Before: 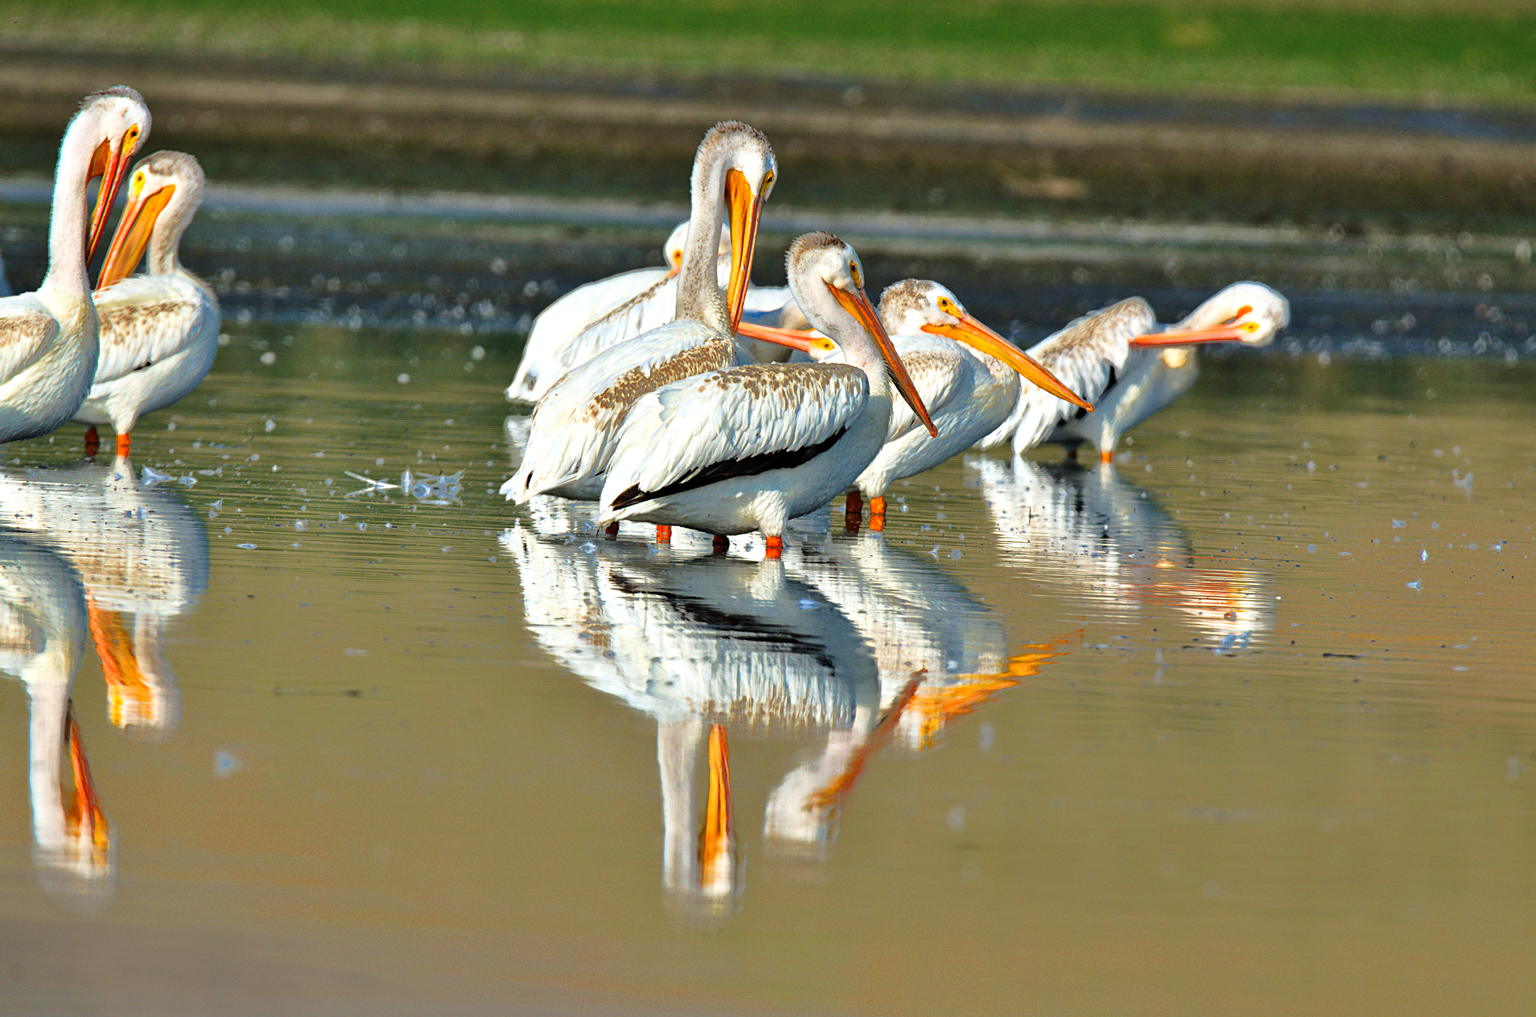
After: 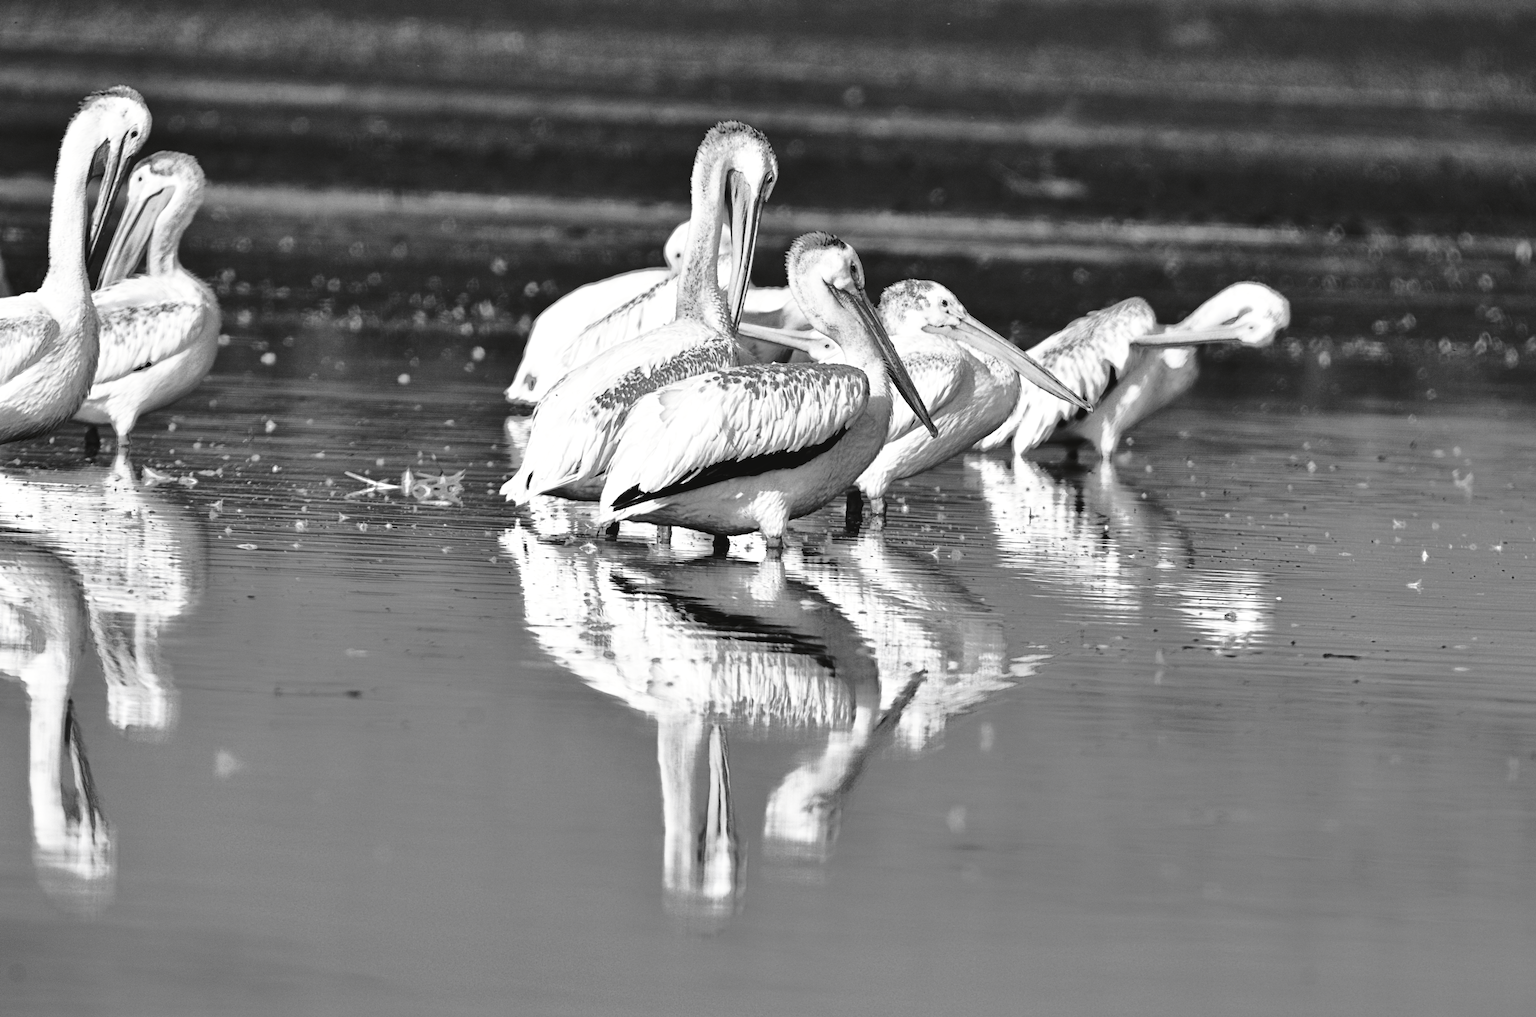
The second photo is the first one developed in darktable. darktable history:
tone curve: curves: ch0 [(0, 0) (0.003, 0.047) (0.011, 0.047) (0.025, 0.049) (0.044, 0.051) (0.069, 0.055) (0.1, 0.066) (0.136, 0.089) (0.177, 0.12) (0.224, 0.155) (0.277, 0.205) (0.335, 0.281) (0.399, 0.37) (0.468, 0.47) (0.543, 0.574) (0.623, 0.687) (0.709, 0.801) (0.801, 0.89) (0.898, 0.963) (1, 1)], preserve colors none
color look up table: target L [88.82, 98.62, 88.82, 100, 88.12, 62.72, 63.98, 60.43, 52.8, 66.24, 33.74, 200.46, 87.05, 76.61, 75.52, 64.48, 63.98, 63.98, 53.68, 48.84, 54.76, 47.77, 36.15, 21.7, 22.62, 100, 88.82, 81.69, 81.33, 65.74, 82.41, 80.24, 58.38, 61.96, 79.88, 56.83, 26.65, 35.16, 17.53, 5.464, 89.53, 84.91, 82.41, 67.24, 59.66, 48.84, 40.73, 27.53, 23.52], target a [-0.001, -0.655, -0.001, -0.097, -0.002, 0.001 ×6, 0, 0, 0.001, 0, 0.001 ×5, 0, 0.001, 0, 0, 0, -0.097, -0.001, -0.001, 0, 0.001, -0.002, -0.001, 0.001, 0.001, 0, 0.001, 0, 0.001, 0, -0.3, -0.003, 0, -0.002, 0.001 ×4, 0, 0], target b [0.002, 8.42, 0.002, 1.213, 0.025, -0.005 ×6, 0, 0.002, -0.005, 0.002, -0.005, -0.005, -0.005, -0.003, -0.007, 0, -0.005, -0.001, -0.002, 0.004, 1.213, 0.002, 0.003, 0.002, -0.005, 0.024, 0.003, -0.005, -0.005, 0.002, -0.005, -0.002, -0.005, -0.002, 3.697, 0.025, 0.002, 0.024, -0.005, -0.005, -0.007, -0.005, -0.002, -0.002], num patches 49
